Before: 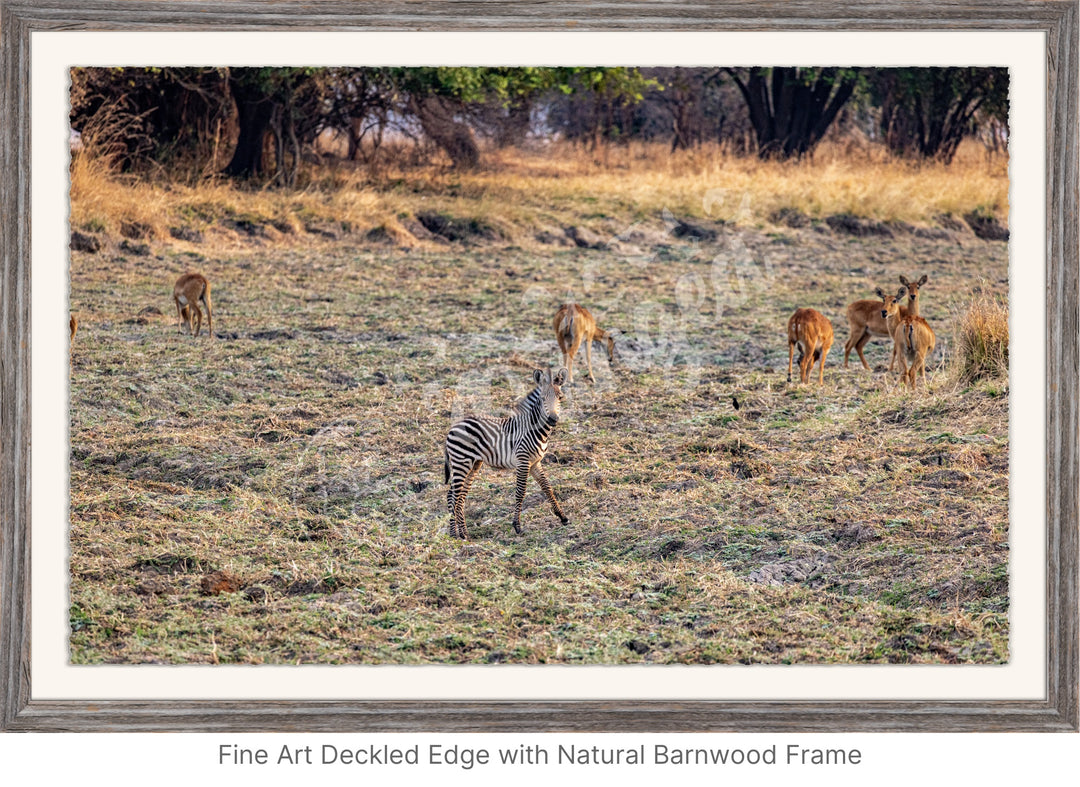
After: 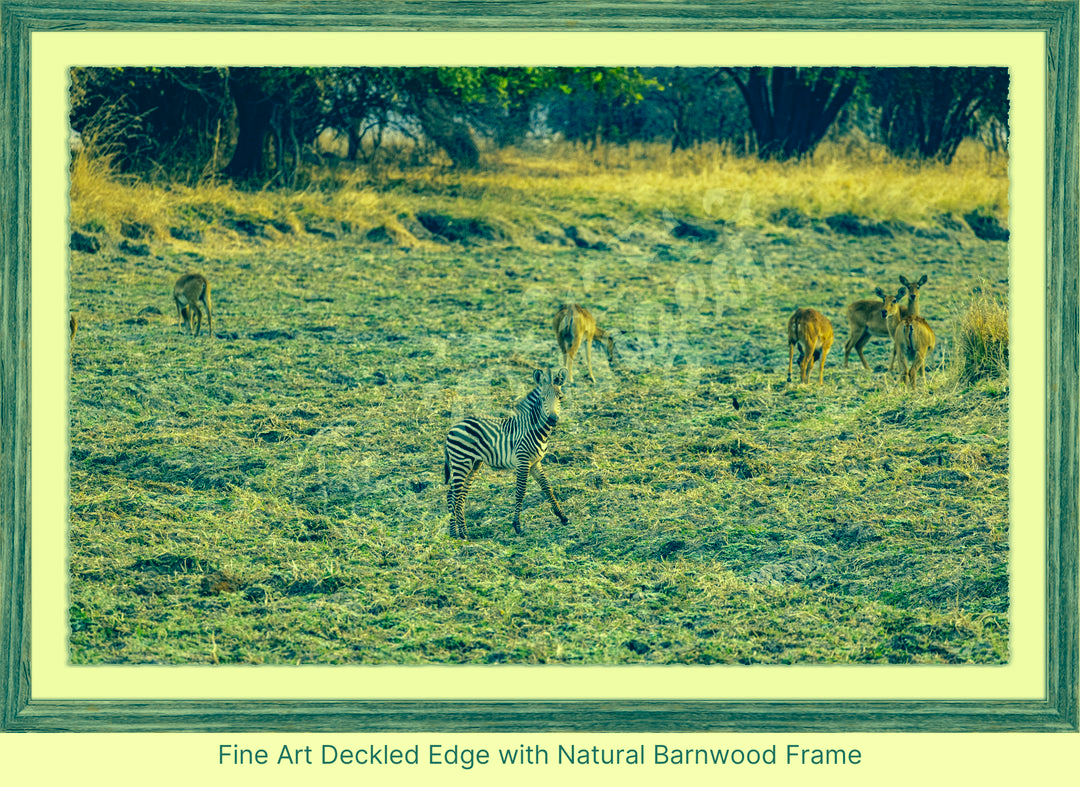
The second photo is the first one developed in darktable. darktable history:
color correction: highlights a* -15.14, highlights b* 39.59, shadows a* -39.86, shadows b* -26.52
